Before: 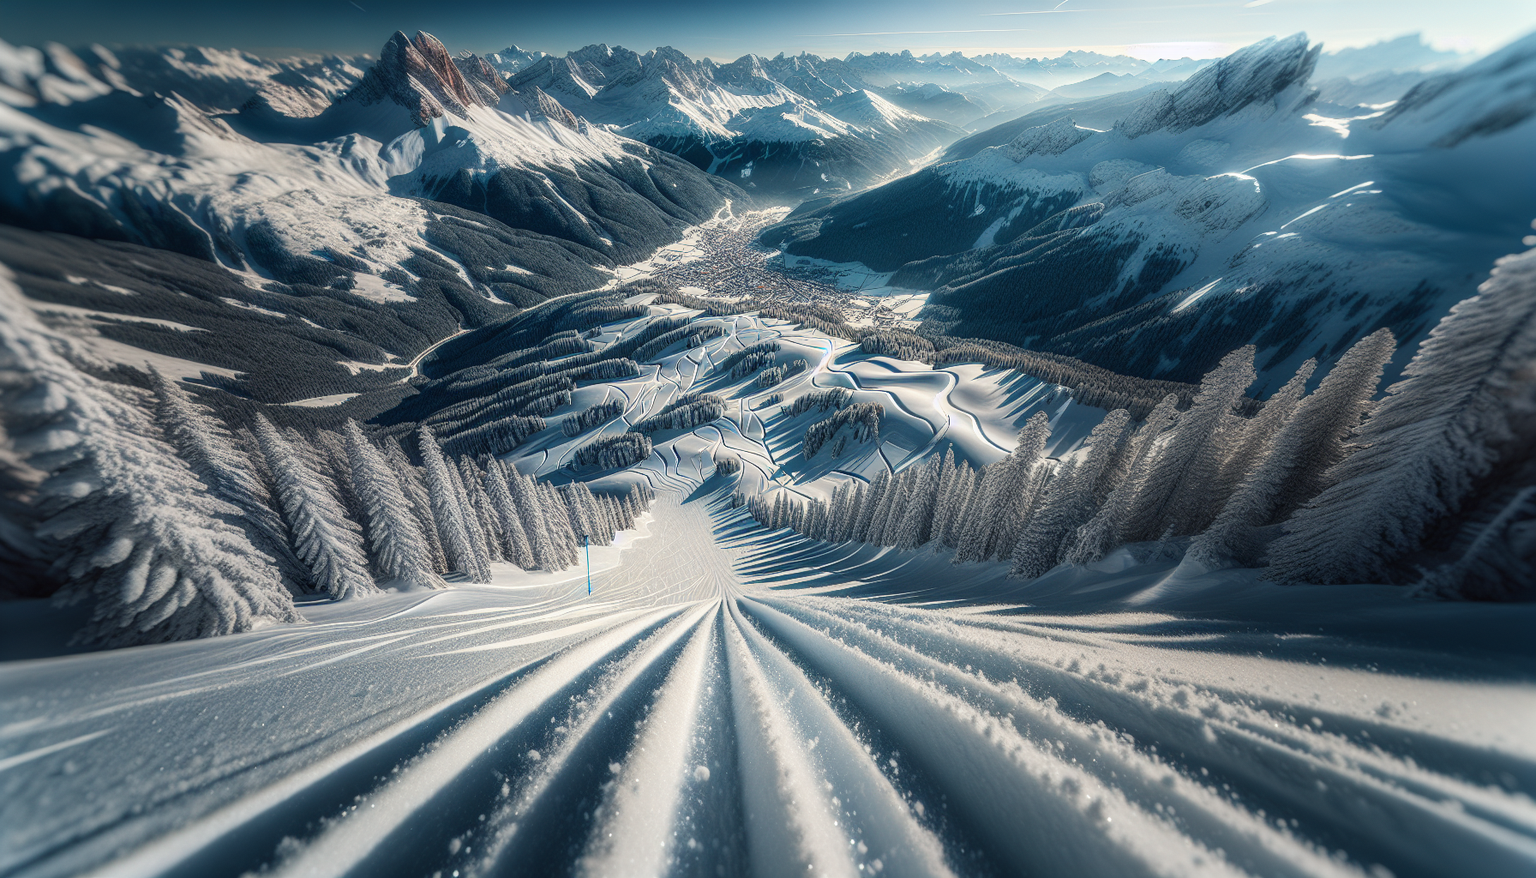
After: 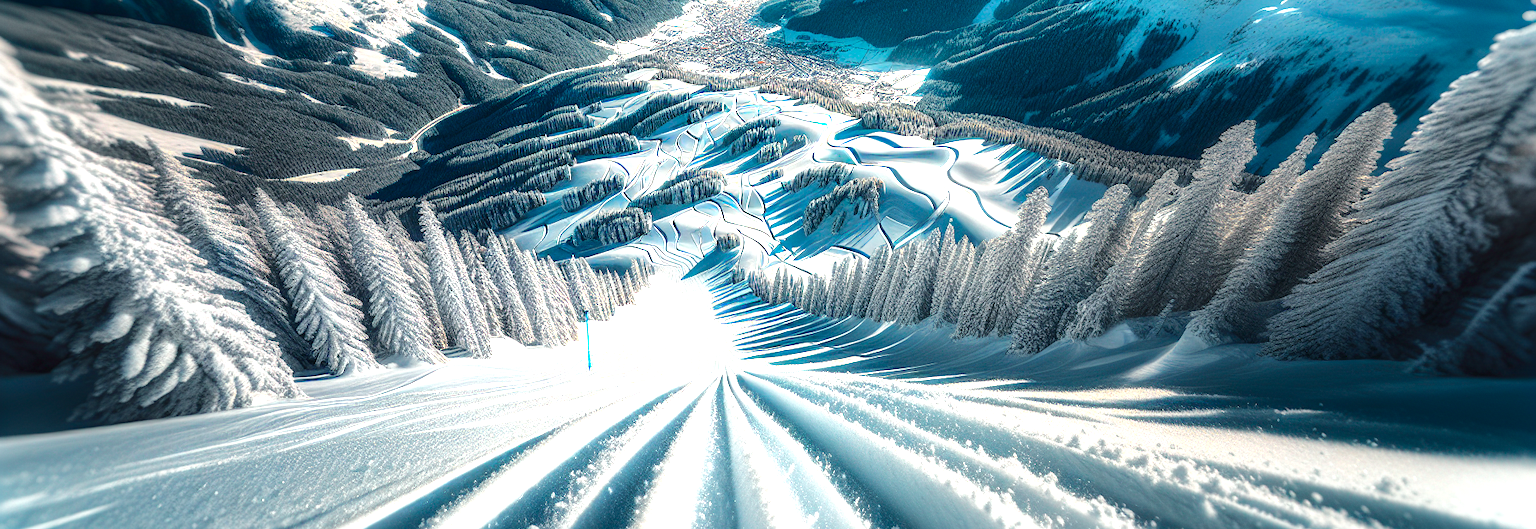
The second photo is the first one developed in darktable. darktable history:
contrast brightness saturation: brightness -0.024, saturation 0.369
crop and rotate: top 25.644%, bottom 13.949%
exposure: exposure 1.139 EV, compensate highlight preservation false
local contrast: mode bilateral grid, contrast 15, coarseness 35, detail 105%, midtone range 0.2
levels: black 0.084%
tone curve: curves: ch0 [(0, 0.003) (0.211, 0.174) (0.482, 0.519) (0.843, 0.821) (0.992, 0.971)]; ch1 [(0, 0) (0.276, 0.206) (0.393, 0.364) (0.482, 0.477) (0.506, 0.5) (0.523, 0.523) (0.572, 0.592) (0.635, 0.665) (0.695, 0.759) (1, 1)]; ch2 [(0, 0) (0.438, 0.456) (0.498, 0.497) (0.536, 0.527) (0.562, 0.584) (0.619, 0.602) (0.698, 0.698) (1, 1)], color space Lab, independent channels, preserve colors none
